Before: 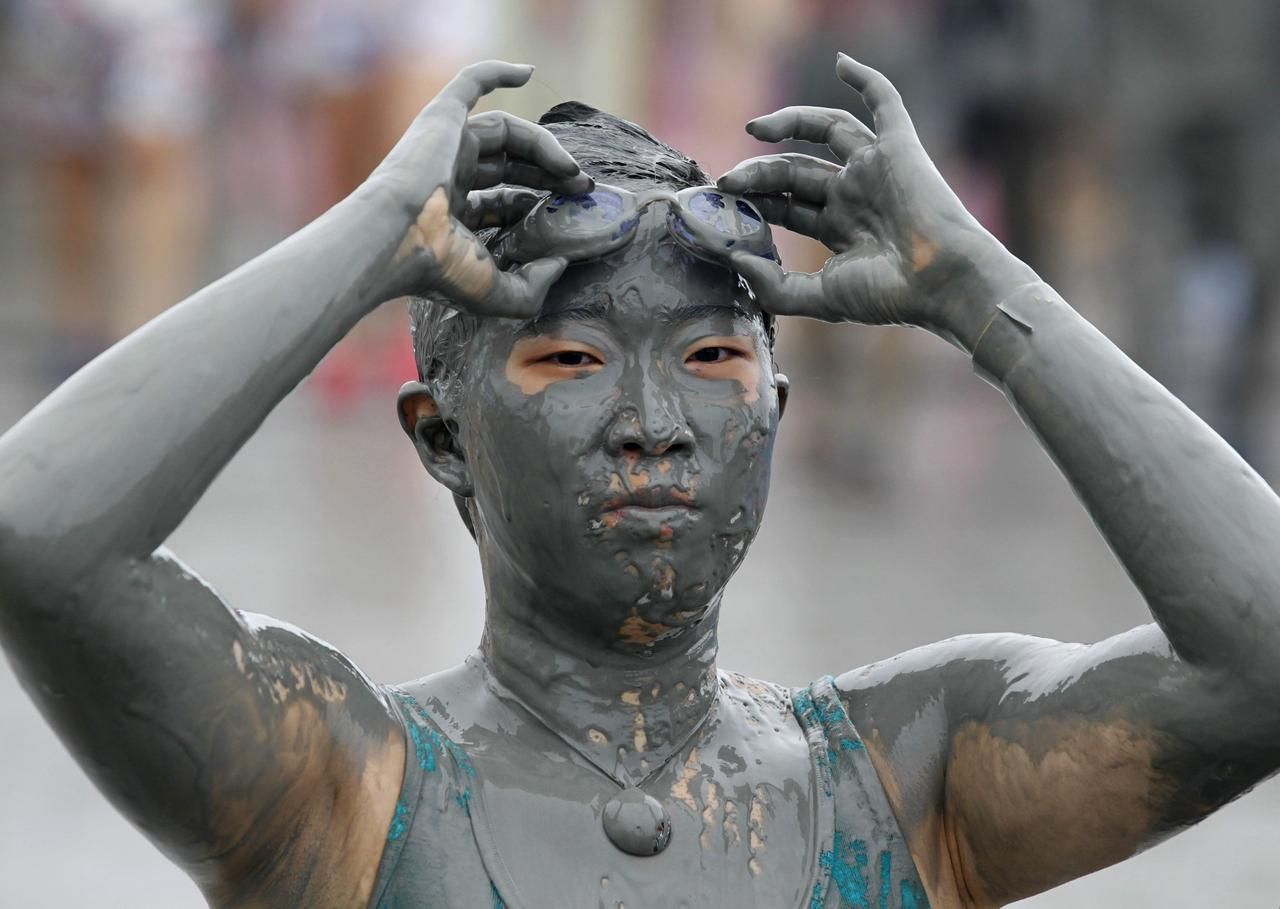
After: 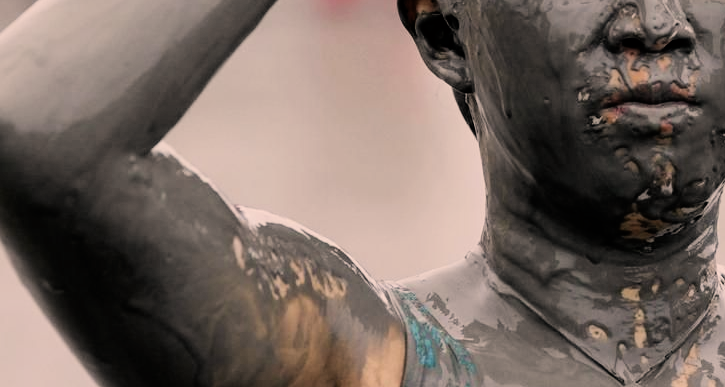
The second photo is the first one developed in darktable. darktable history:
color correction: highlights a* 11.71, highlights b* 12.25
filmic rgb: black relative exposure -5.14 EV, white relative exposure 3.98 EV, hardness 2.9, contrast 1.391, highlights saturation mix -19.22%
shadows and highlights: shadows 36.59, highlights -27.16, soften with gaussian
crop: top 44.548%, right 43.327%, bottom 12.865%
